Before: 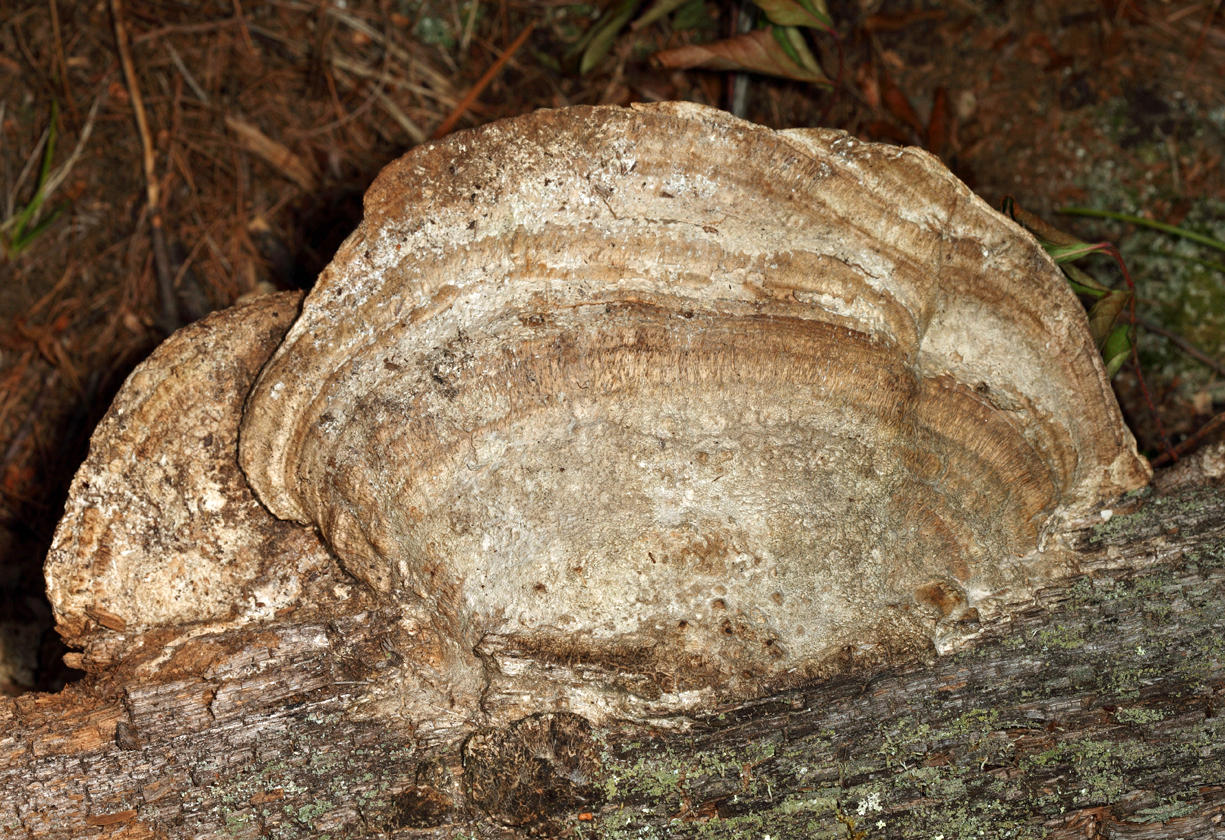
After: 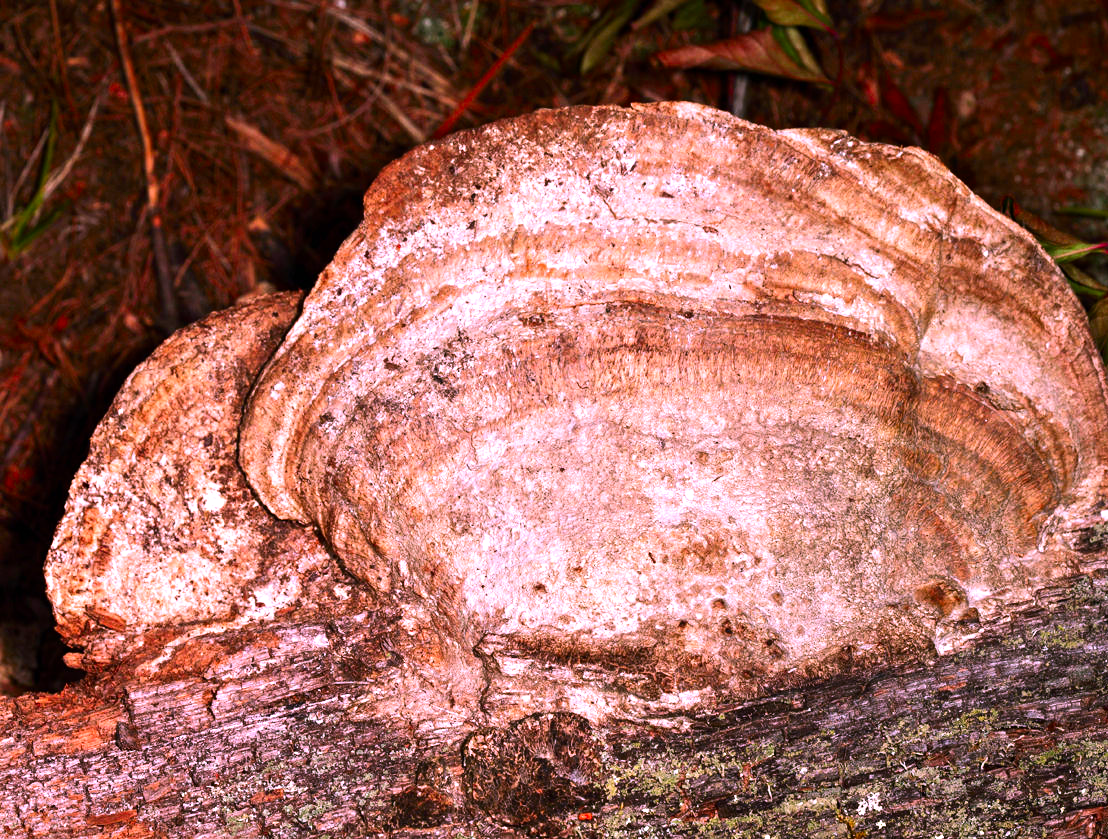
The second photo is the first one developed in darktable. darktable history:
crop: right 9.509%, bottom 0.031%
color correction: highlights a* 19.5, highlights b* -11.53, saturation 1.69
white balance: red 0.976, blue 1.04
tone equalizer: -8 EV -0.75 EV, -7 EV -0.7 EV, -6 EV -0.6 EV, -5 EV -0.4 EV, -3 EV 0.4 EV, -2 EV 0.6 EV, -1 EV 0.7 EV, +0 EV 0.75 EV, edges refinement/feathering 500, mask exposure compensation -1.57 EV, preserve details no
